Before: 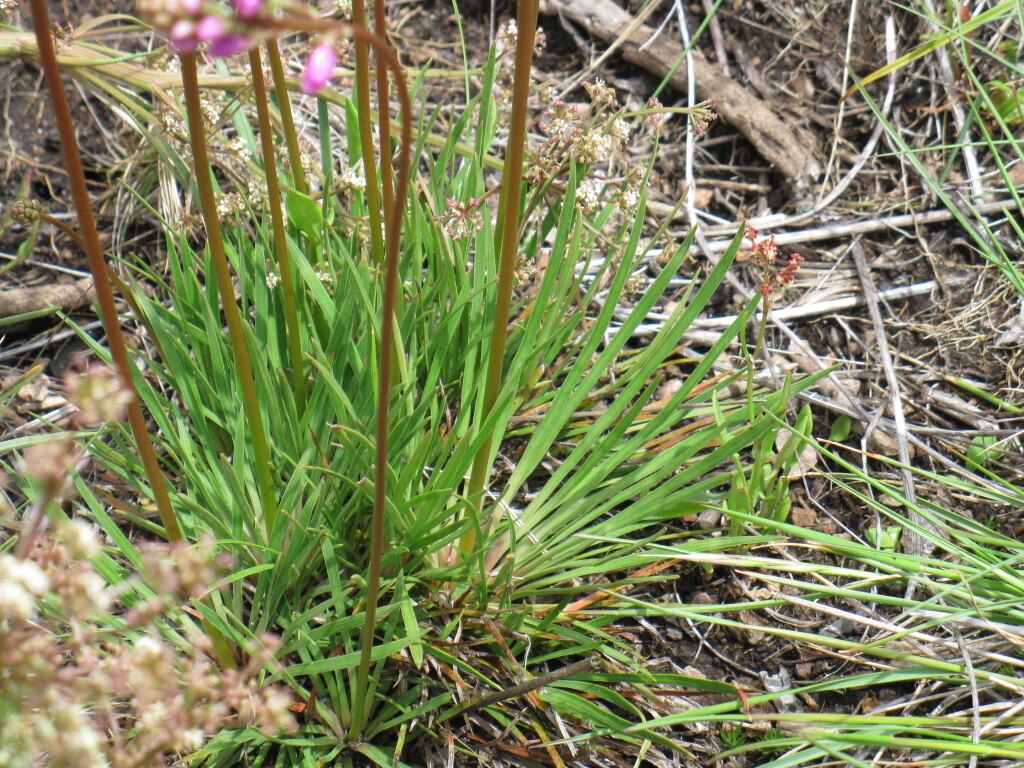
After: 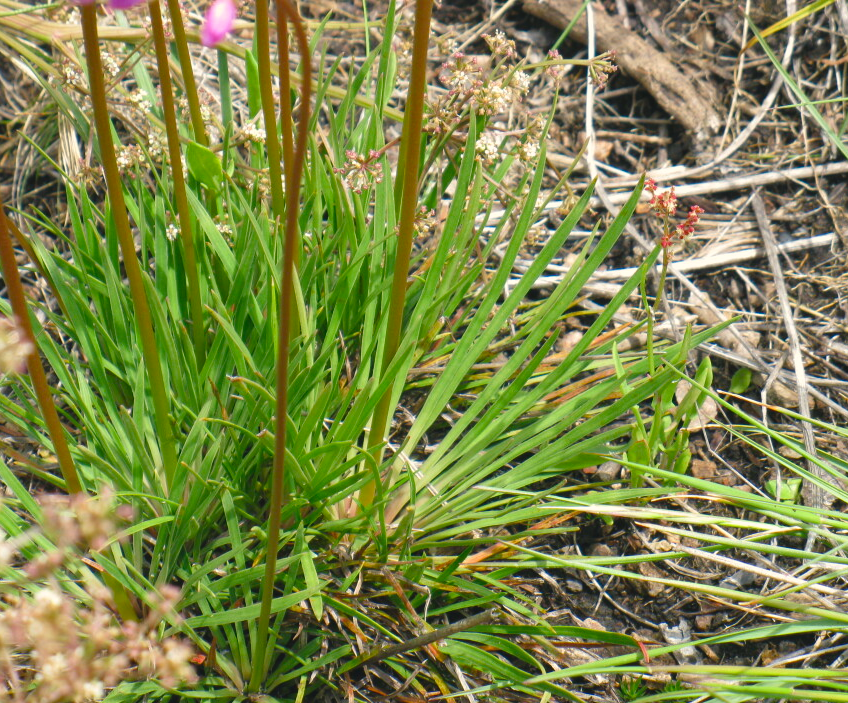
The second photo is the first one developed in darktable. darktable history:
crop: left 9.807%, top 6.259%, right 7.334%, bottom 2.177%
color balance rgb: shadows lift › chroma 2%, shadows lift › hue 219.6°, power › hue 313.2°, highlights gain › chroma 3%, highlights gain › hue 75.6°, global offset › luminance 0.5%, perceptual saturation grading › global saturation 15.33%, perceptual saturation grading › highlights -19.33%, perceptual saturation grading › shadows 20%, global vibrance 20%
